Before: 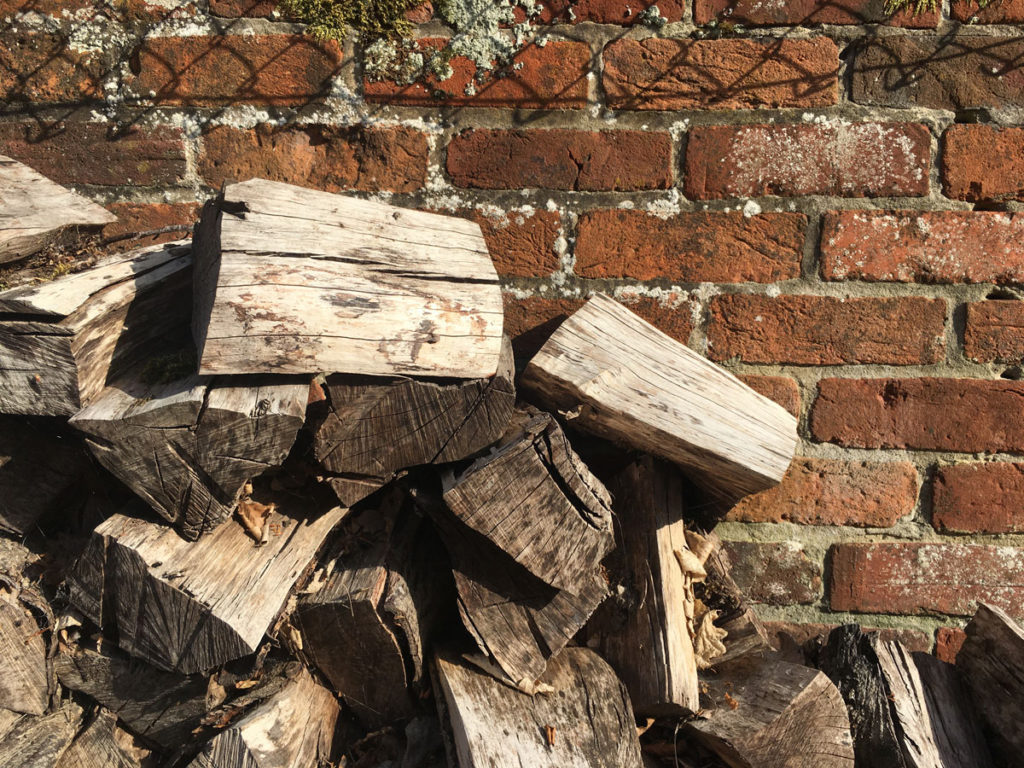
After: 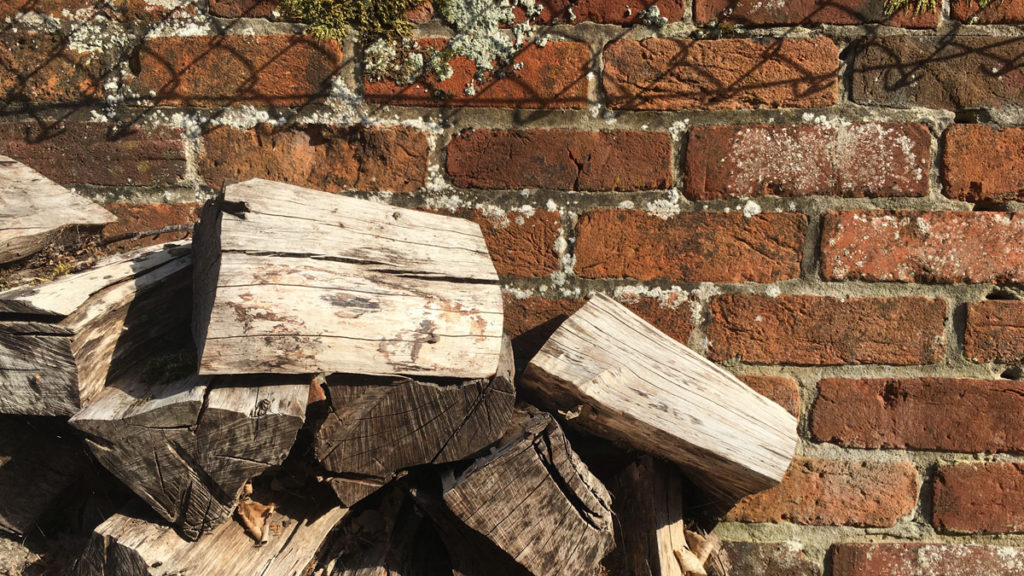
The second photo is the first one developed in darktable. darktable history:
crop: bottom 24.983%
